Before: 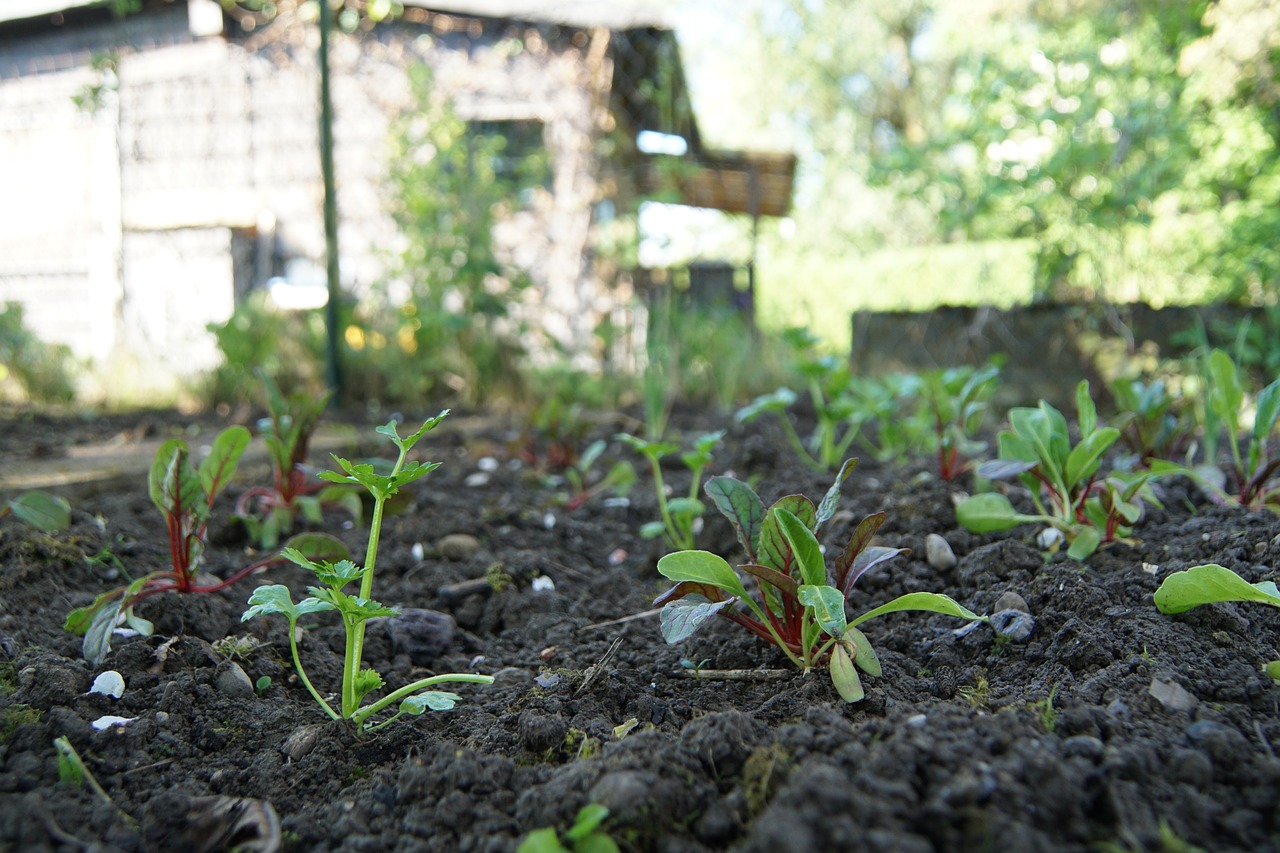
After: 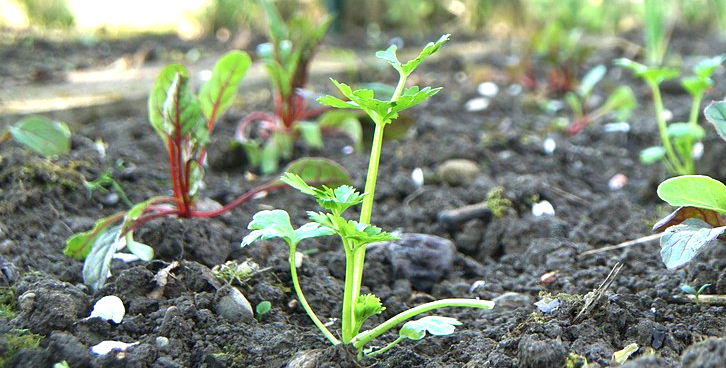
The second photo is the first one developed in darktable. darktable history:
exposure: black level correction 0, exposure 1.495 EV, compensate highlight preservation false
crop: top 44.05%, right 43.257%, bottom 12.711%
